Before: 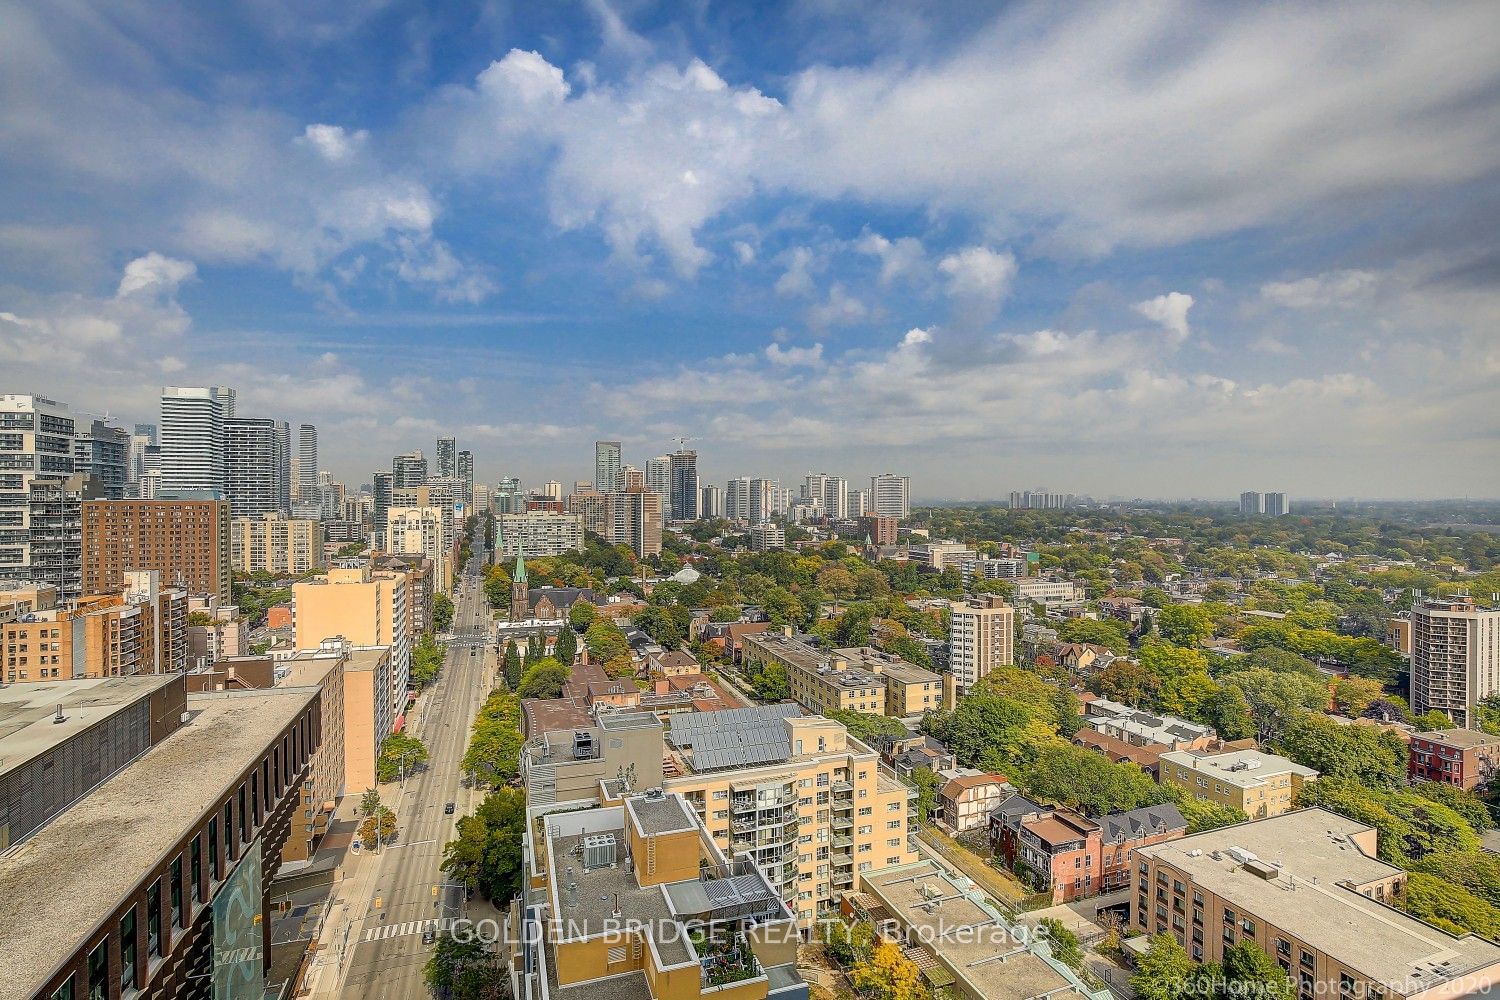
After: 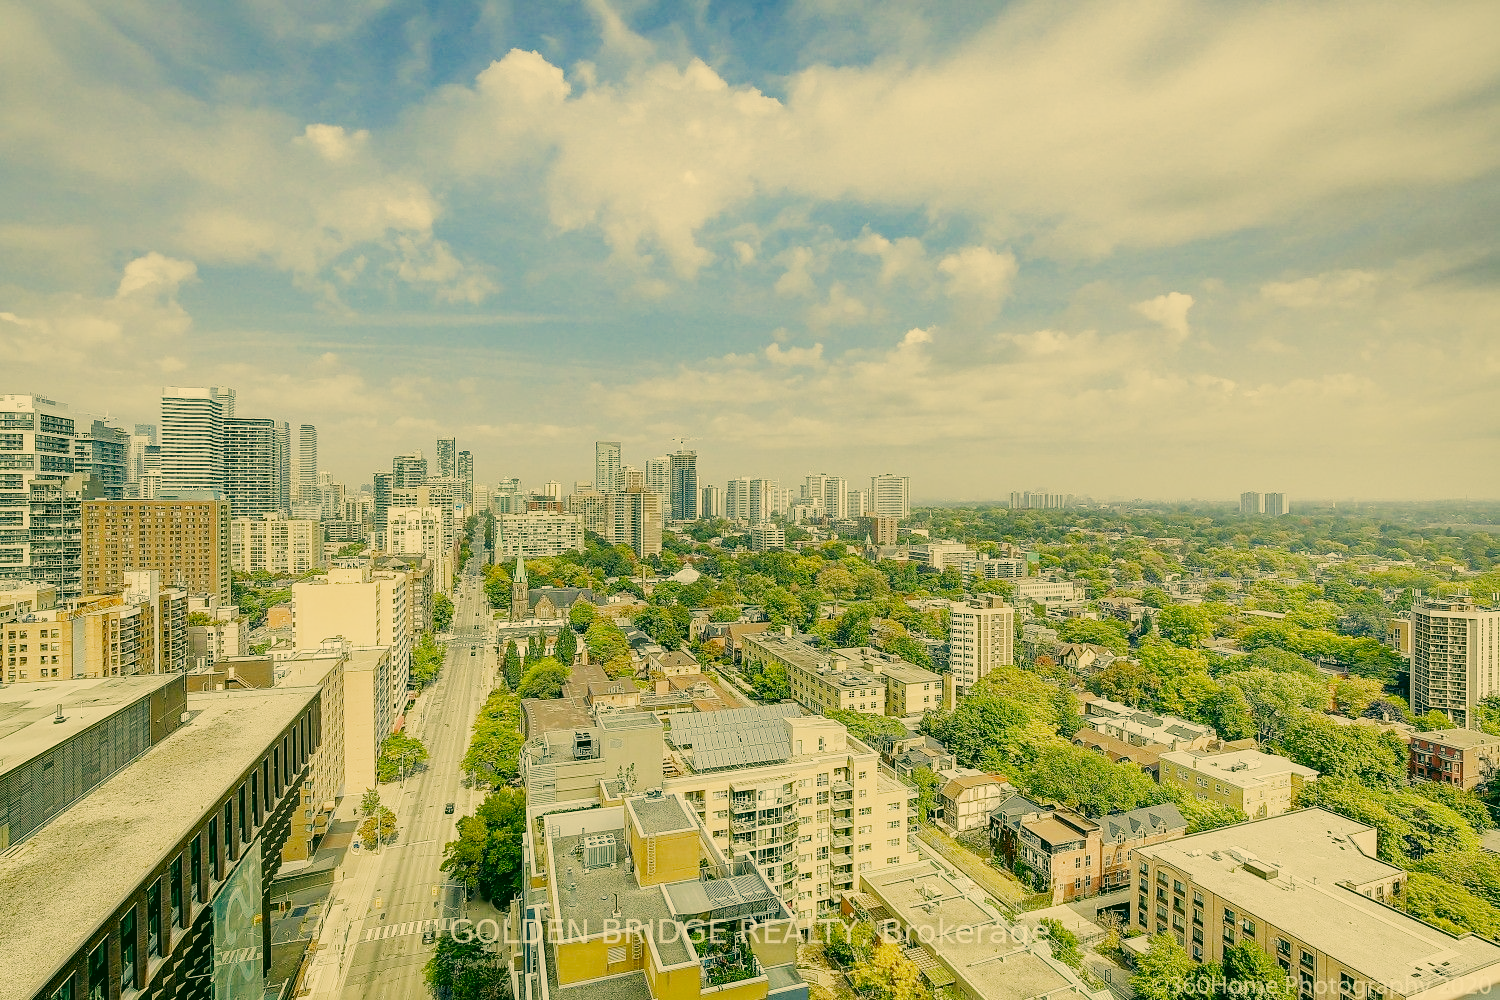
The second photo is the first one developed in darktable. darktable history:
exposure: exposure 1.001 EV, compensate exposure bias true, compensate highlight preservation false
filmic rgb: black relative exposure -7.65 EV, white relative exposure 4.56 EV, hardness 3.61, preserve chrominance no, color science v5 (2021), contrast in shadows safe, contrast in highlights safe
color correction: highlights a* 5.67, highlights b* 32.98, shadows a* -26.01, shadows b* 4
